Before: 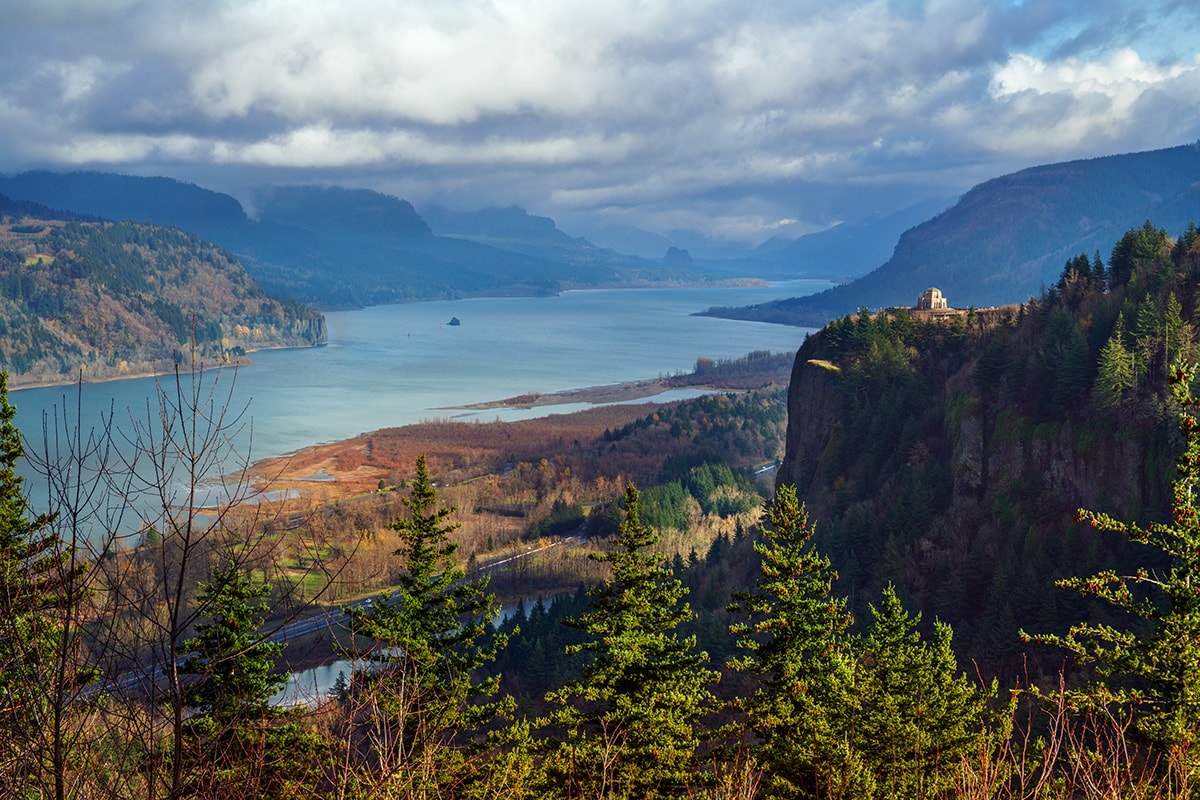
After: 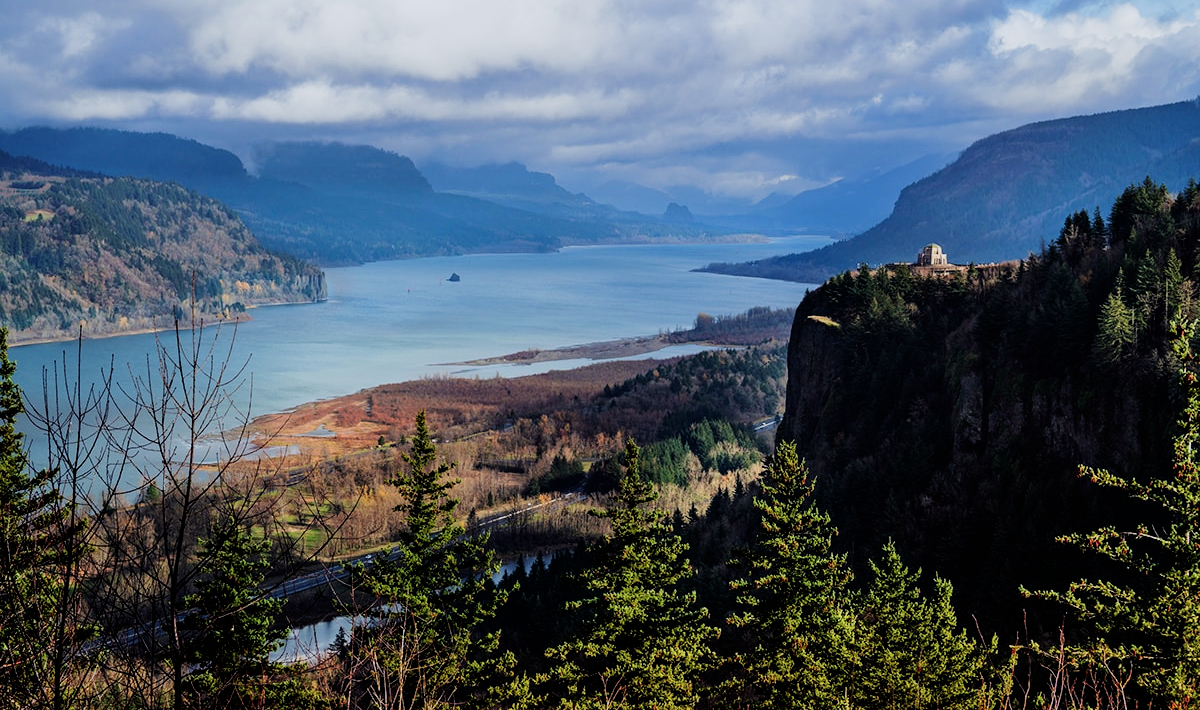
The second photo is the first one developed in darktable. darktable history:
color calibration: illuminant as shot in camera, x 0.358, y 0.373, temperature 4628.91 K
filmic rgb: black relative exposure -5 EV, hardness 2.88, contrast 1.3, highlights saturation mix -30%
crop and rotate: top 5.609%, bottom 5.609%
